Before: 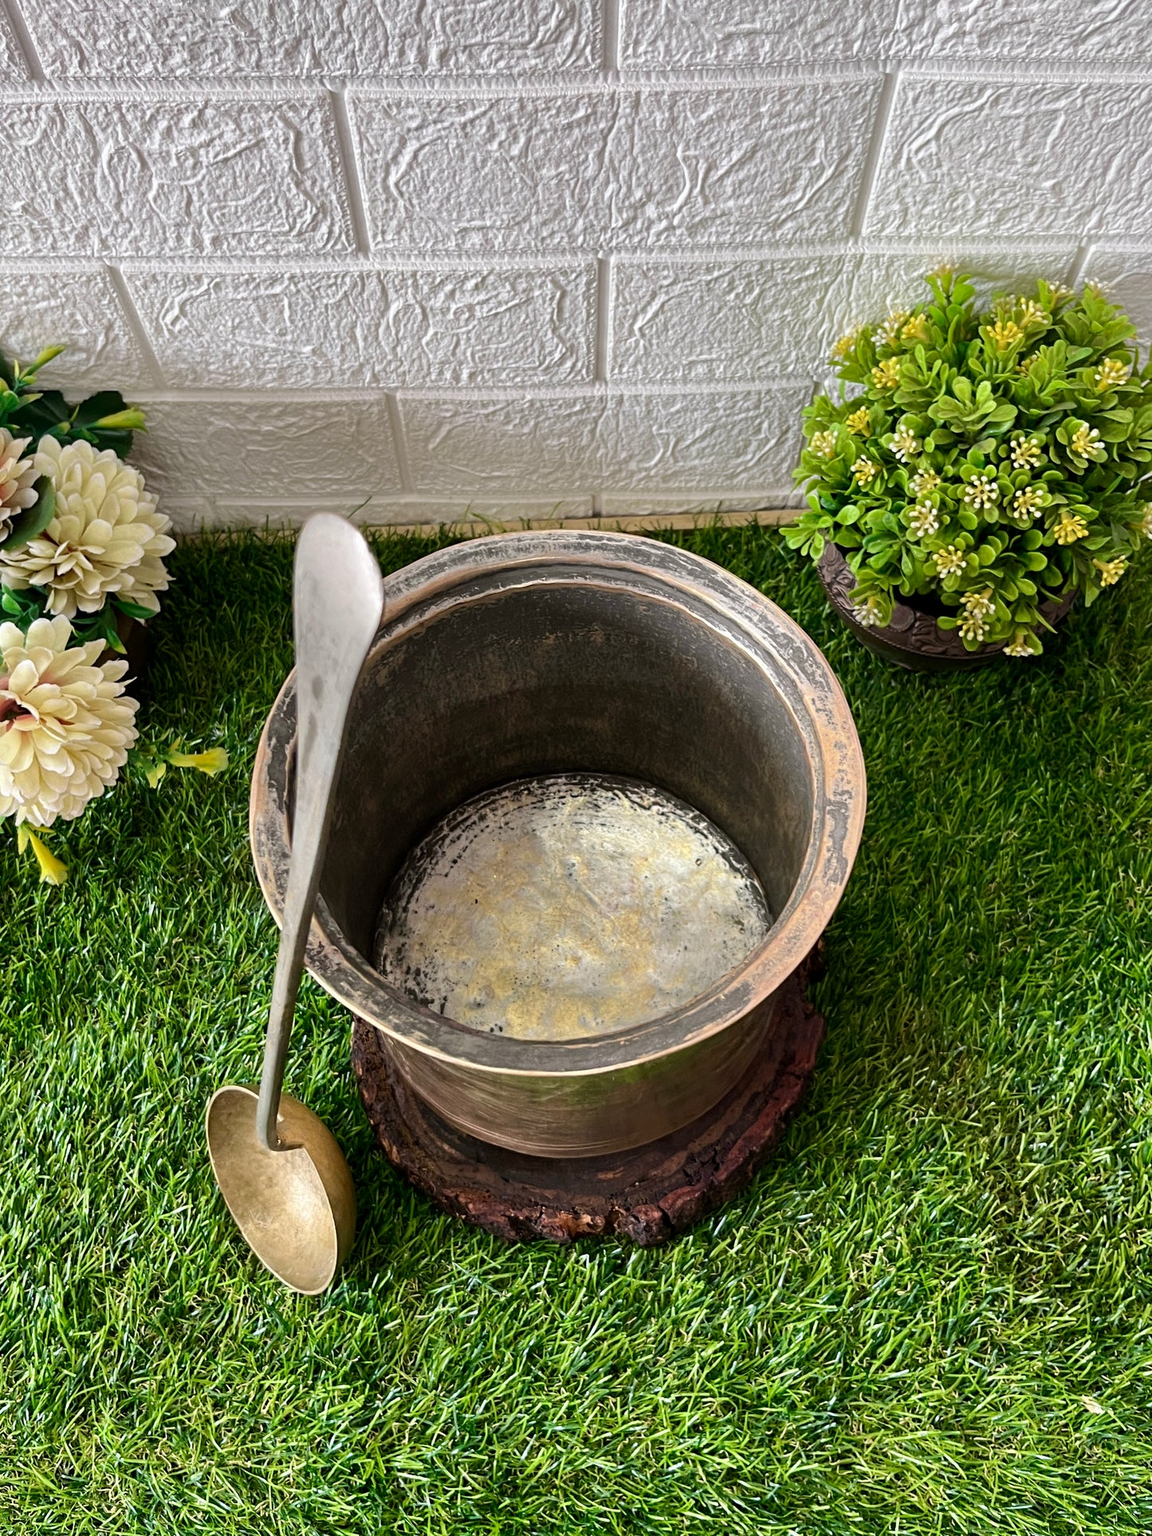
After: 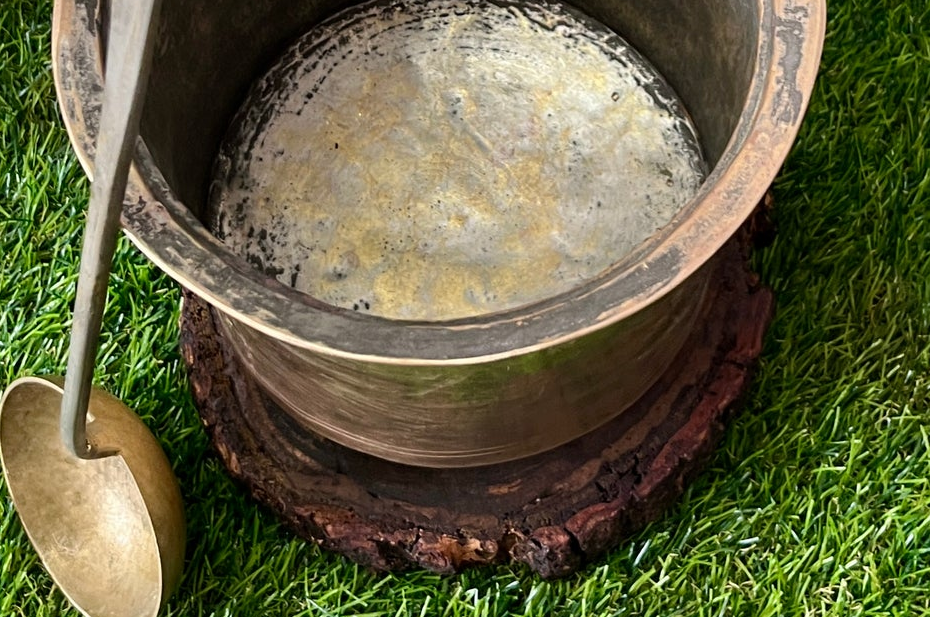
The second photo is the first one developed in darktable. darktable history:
exposure: compensate highlight preservation false
crop: left 18.091%, top 51.13%, right 17.525%, bottom 16.85%
rotate and perspective: crop left 0, crop top 0
